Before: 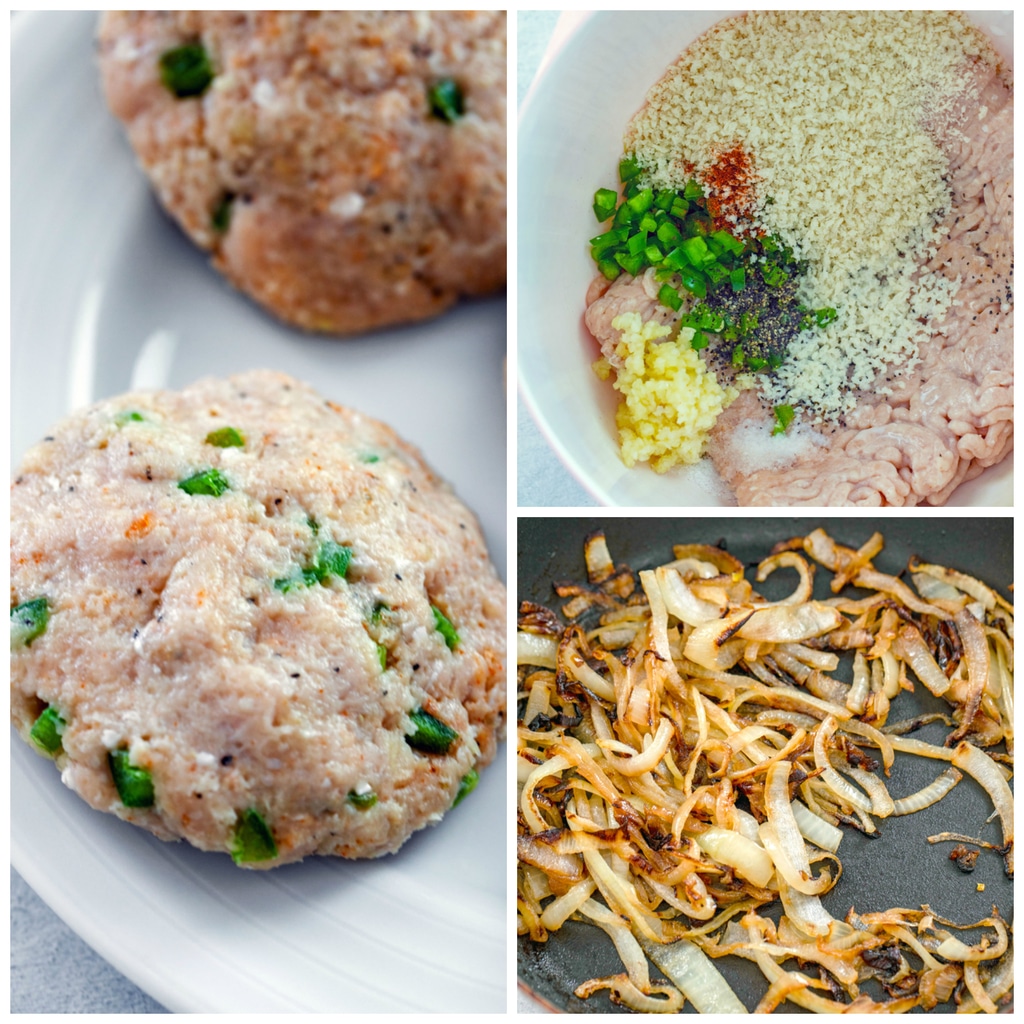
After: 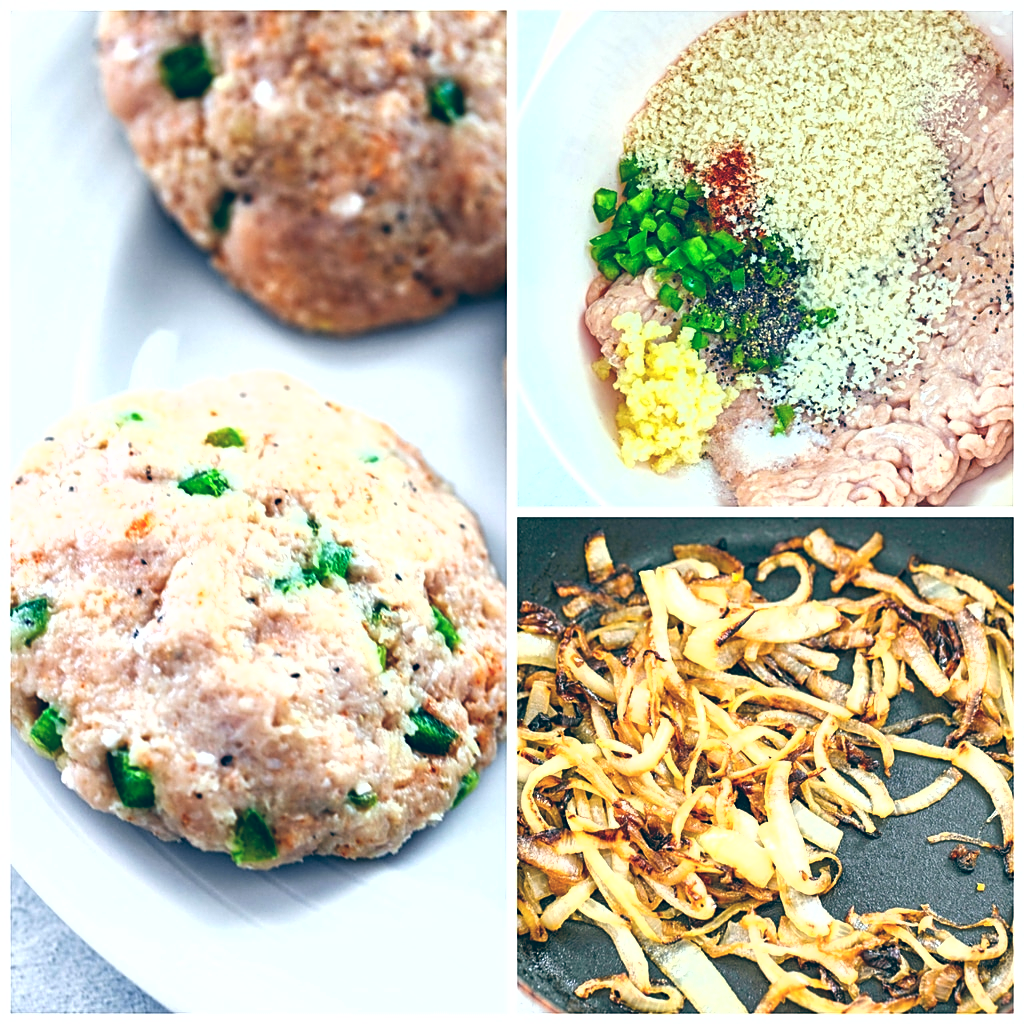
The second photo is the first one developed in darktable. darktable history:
sharpen: on, module defaults
color balance: lift [1.016, 0.983, 1, 1.017], gamma [0.958, 1, 1, 1], gain [0.981, 1.007, 0.993, 1.002], input saturation 118.26%, contrast 13.43%, contrast fulcrum 21.62%, output saturation 82.76%
contrast equalizer: octaves 7, y [[0.6 ×6], [0.55 ×6], [0 ×6], [0 ×6], [0 ×6]], mix 0.15
fill light: on, module defaults
exposure: exposure 0.515 EV, compensate highlight preservation false
